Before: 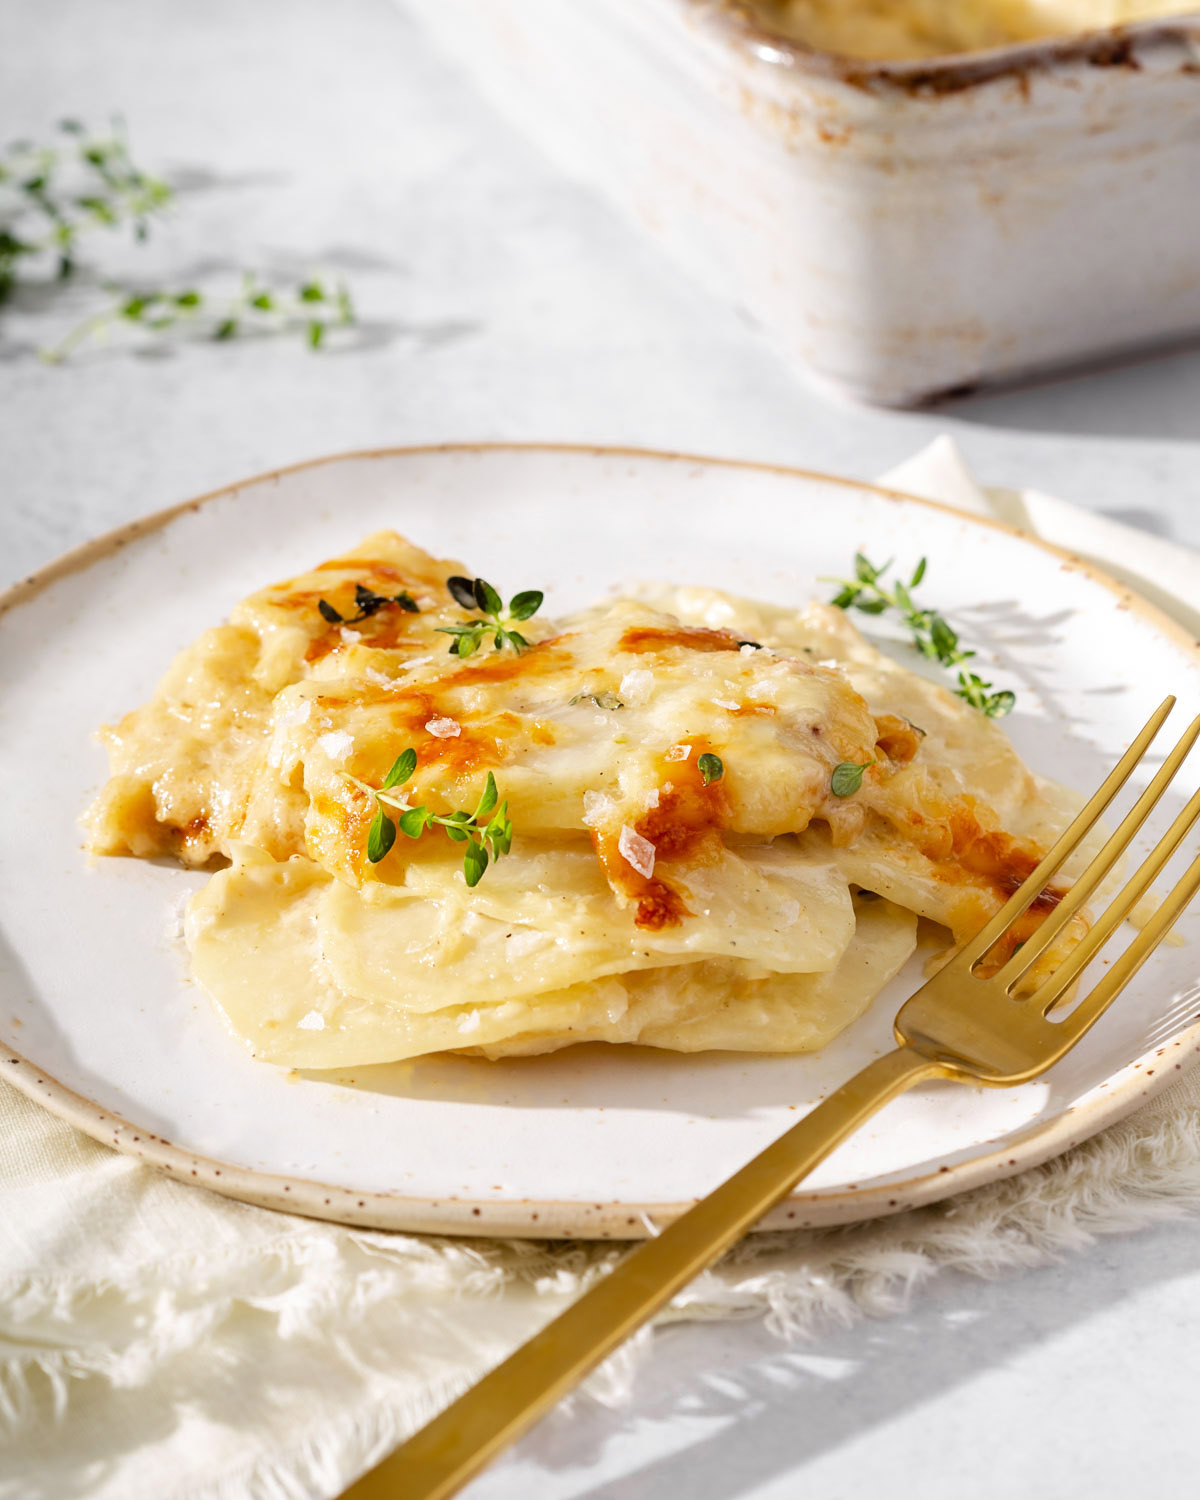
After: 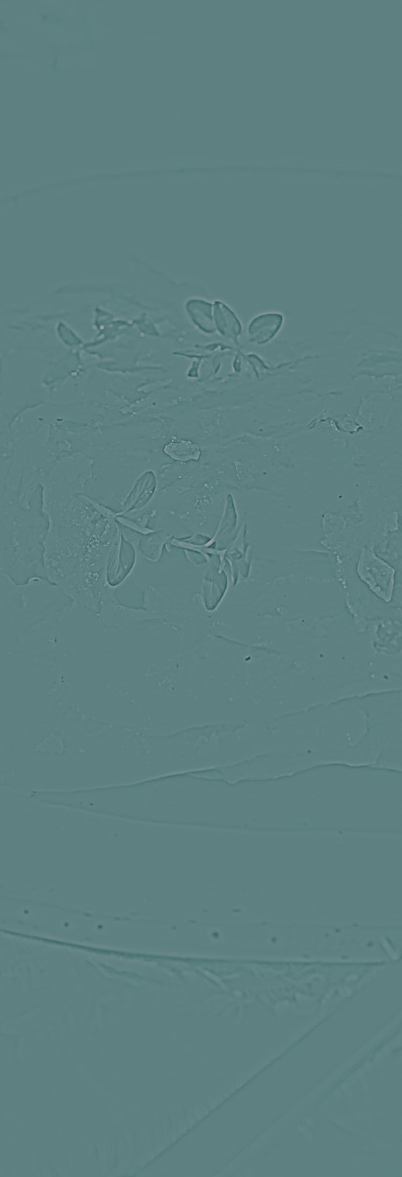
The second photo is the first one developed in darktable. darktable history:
highpass: sharpness 9.84%, contrast boost 9.94%
sharpen: on, module defaults
crop and rotate: left 21.77%, top 18.528%, right 44.676%, bottom 2.997%
split-toning: shadows › hue 186.43°, highlights › hue 49.29°, compress 30.29%
